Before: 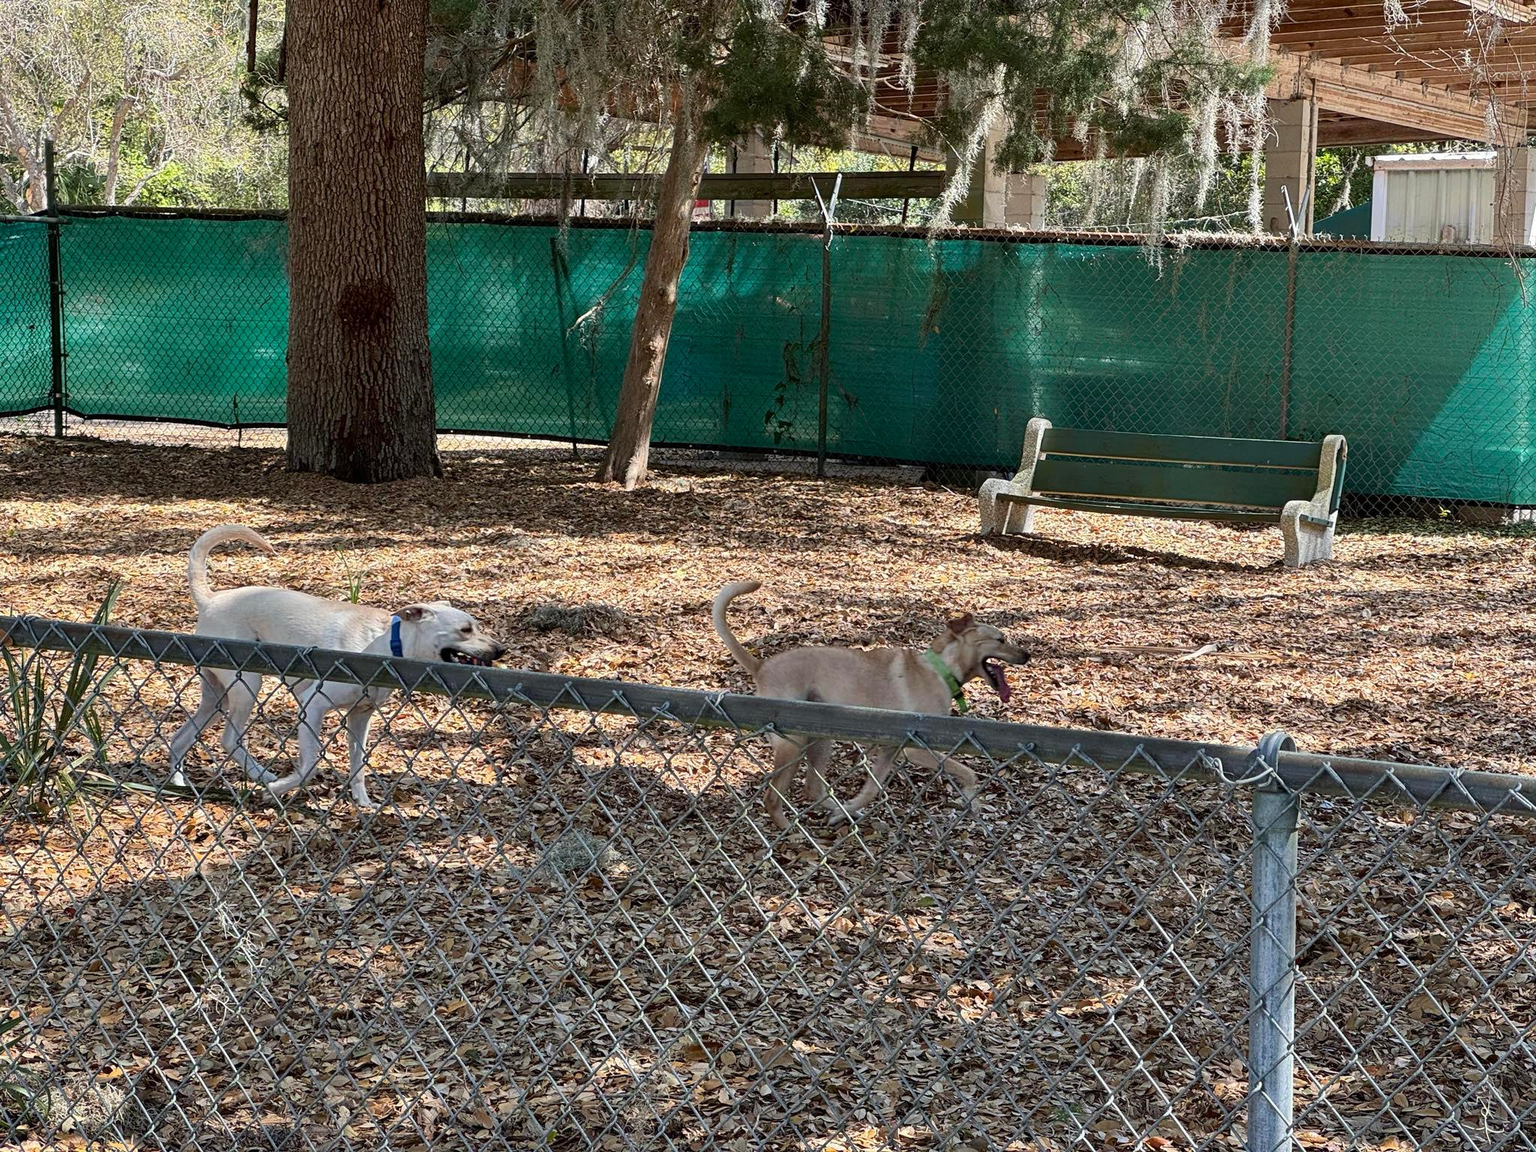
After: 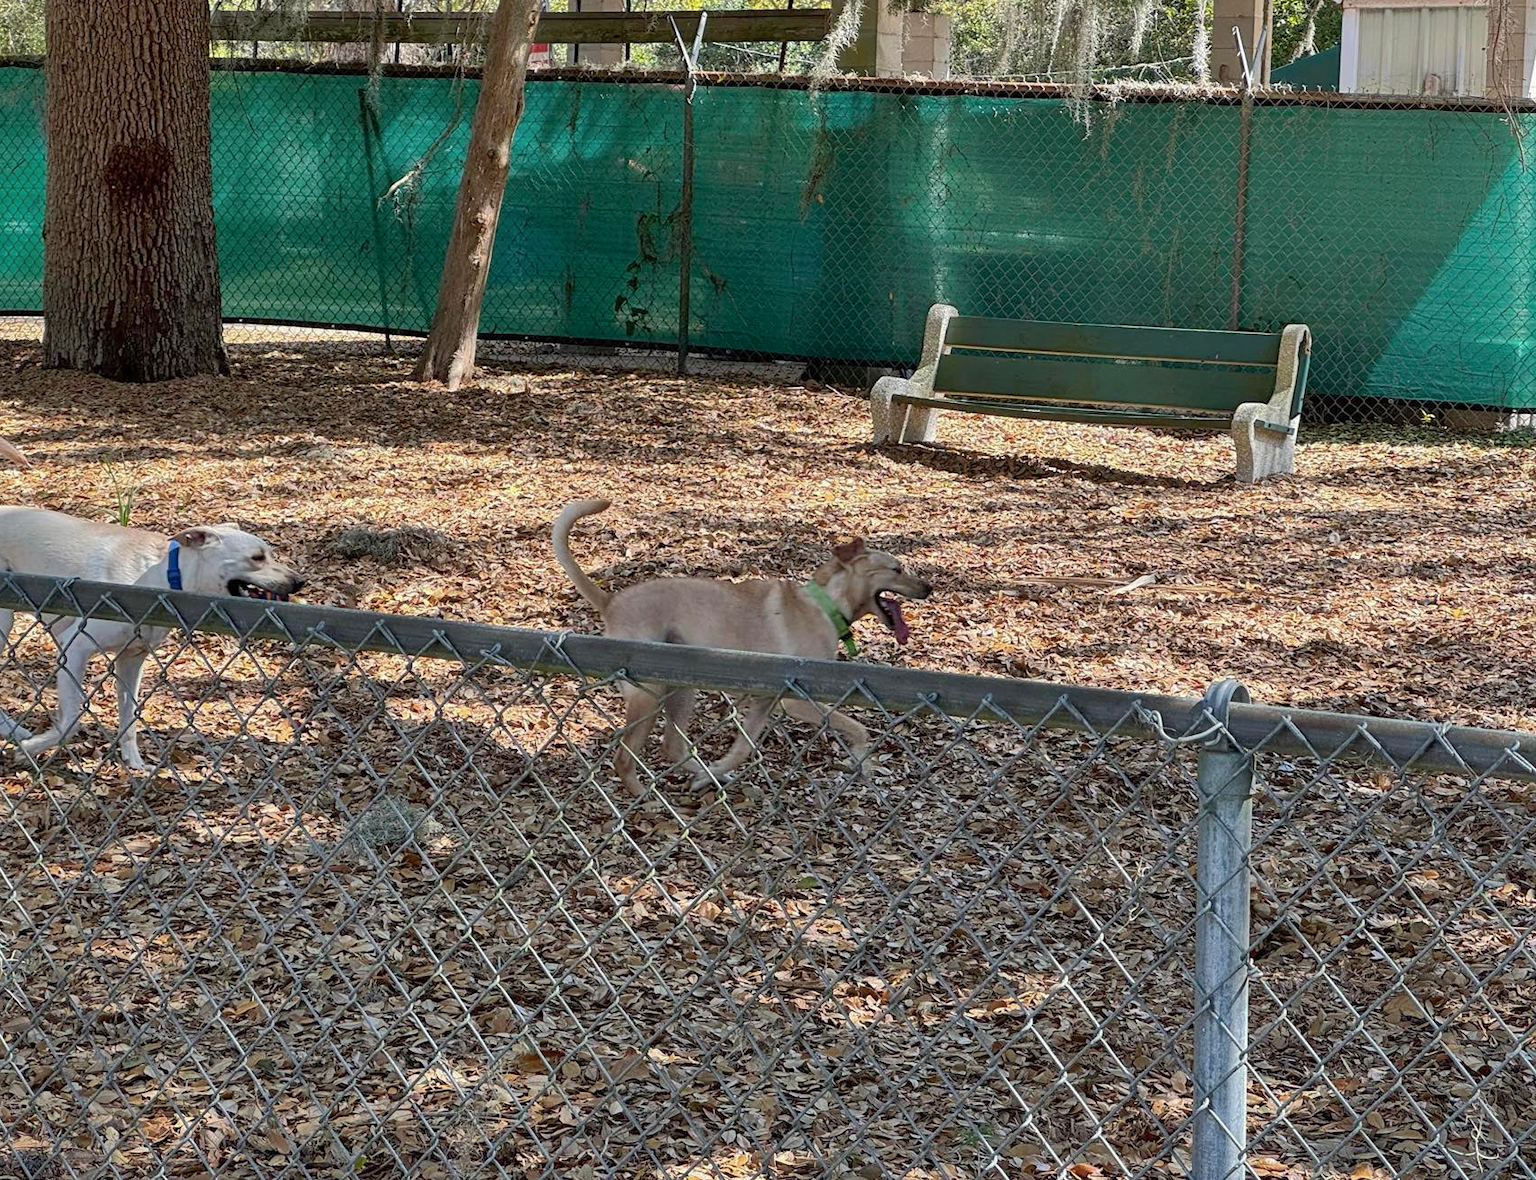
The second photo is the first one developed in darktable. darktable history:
crop: left 16.315%, top 14.246%
shadows and highlights: on, module defaults
